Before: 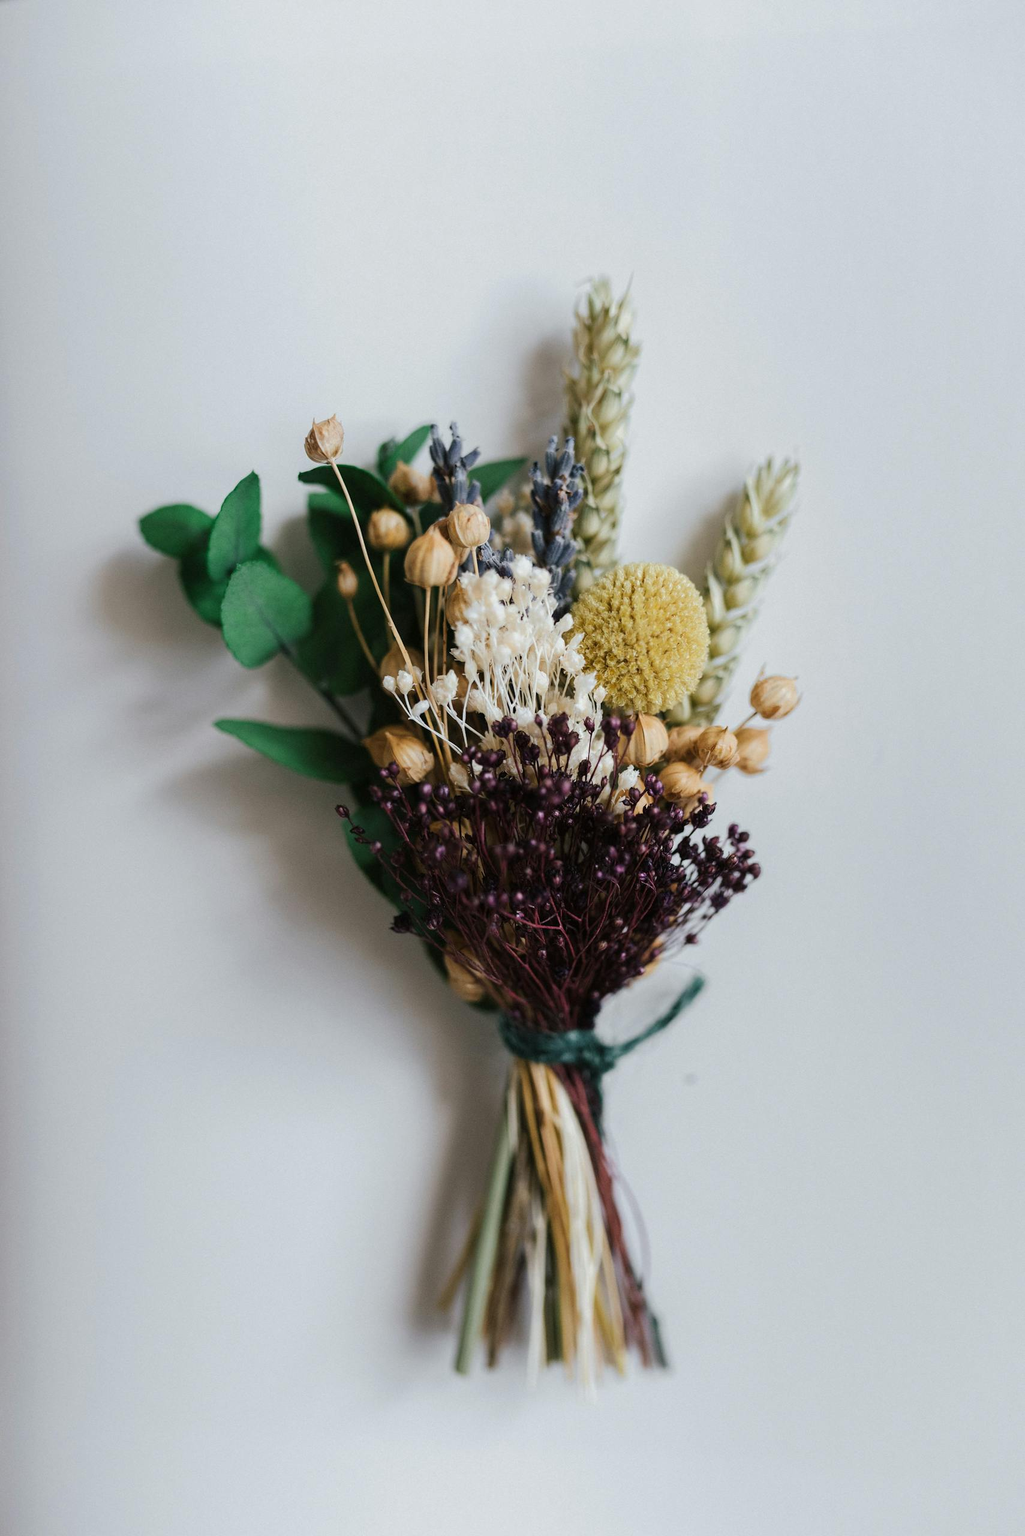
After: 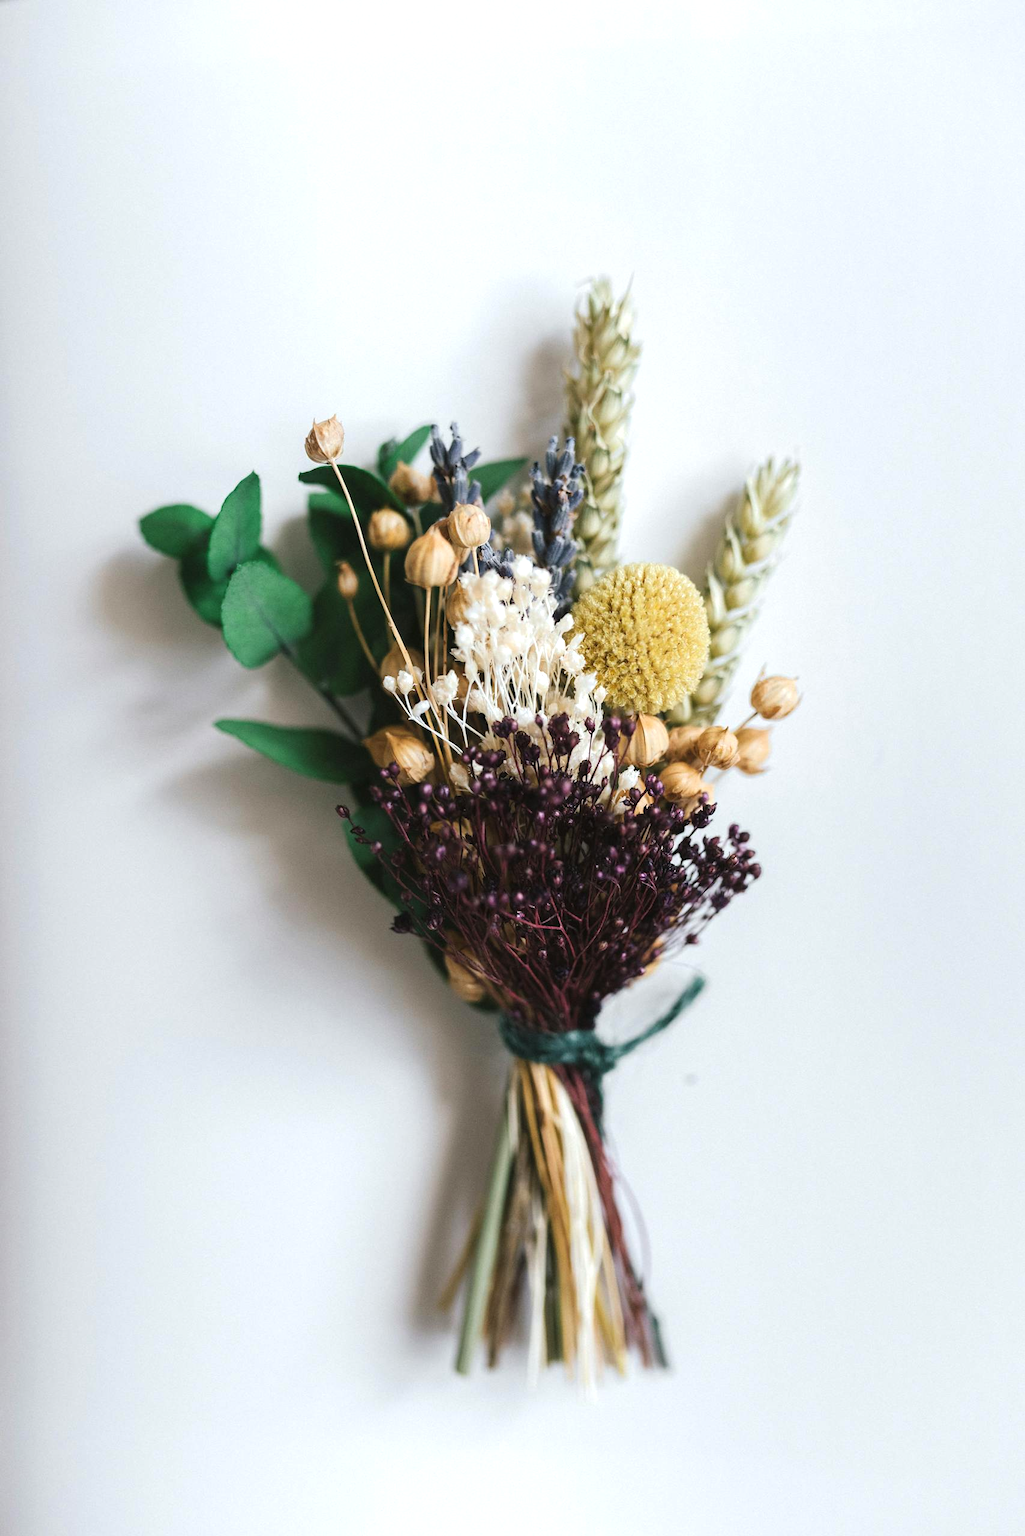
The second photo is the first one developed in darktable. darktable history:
exposure: black level correction -0.002, exposure 0.54 EV, compensate highlight preservation false
rotate and perspective: automatic cropping original format, crop left 0, crop top 0
